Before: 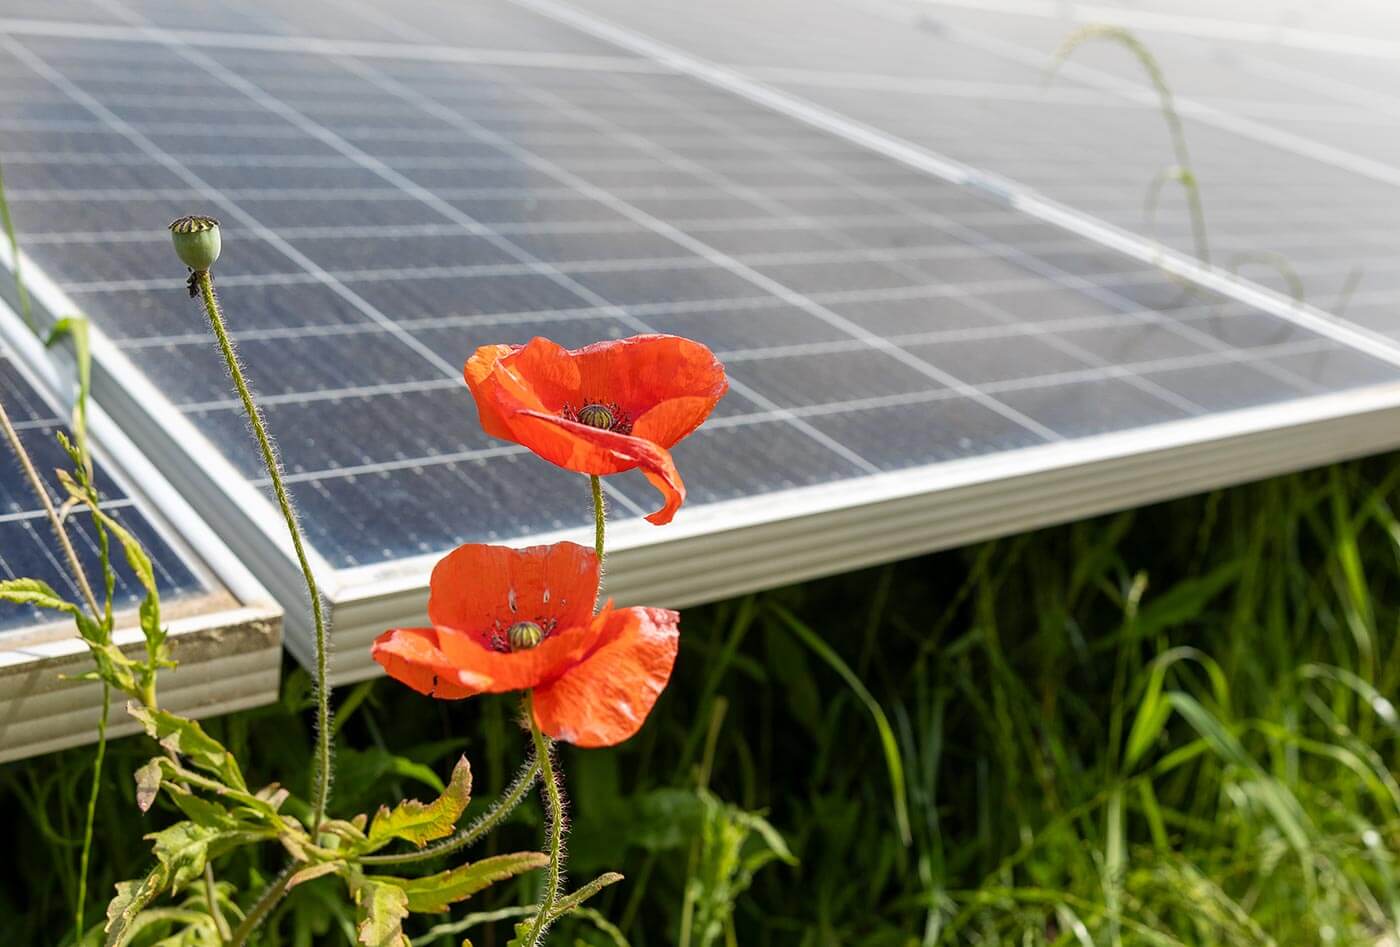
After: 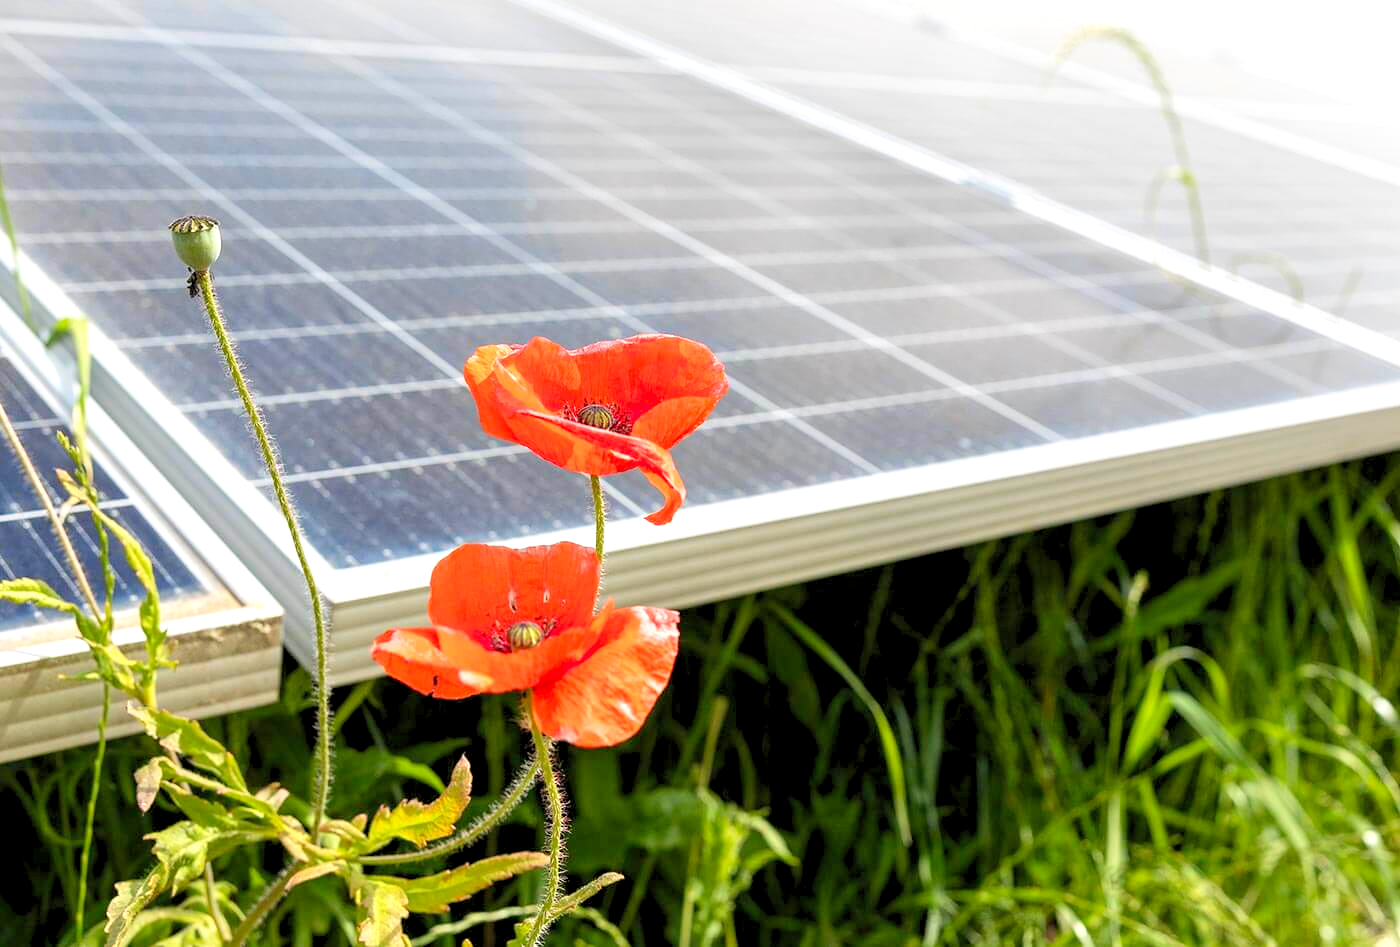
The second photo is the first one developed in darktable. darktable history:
exposure: exposure 0.2 EV, compensate highlight preservation false
levels: black 3.83%, white 90.64%, levels [0.044, 0.416, 0.908]
